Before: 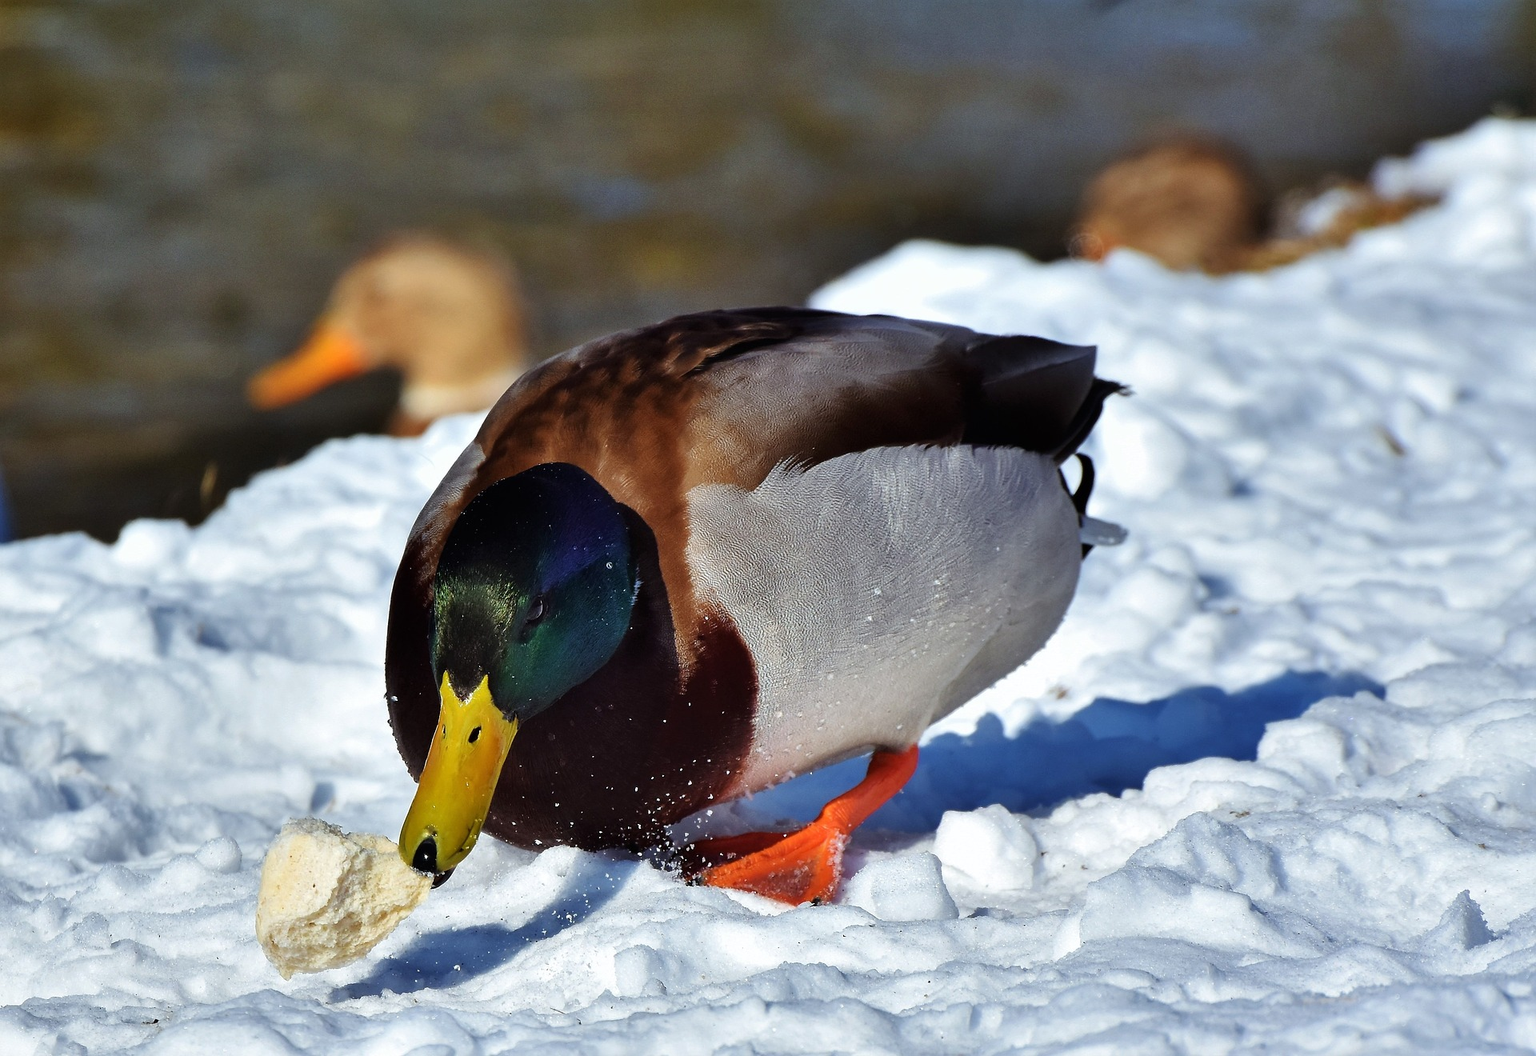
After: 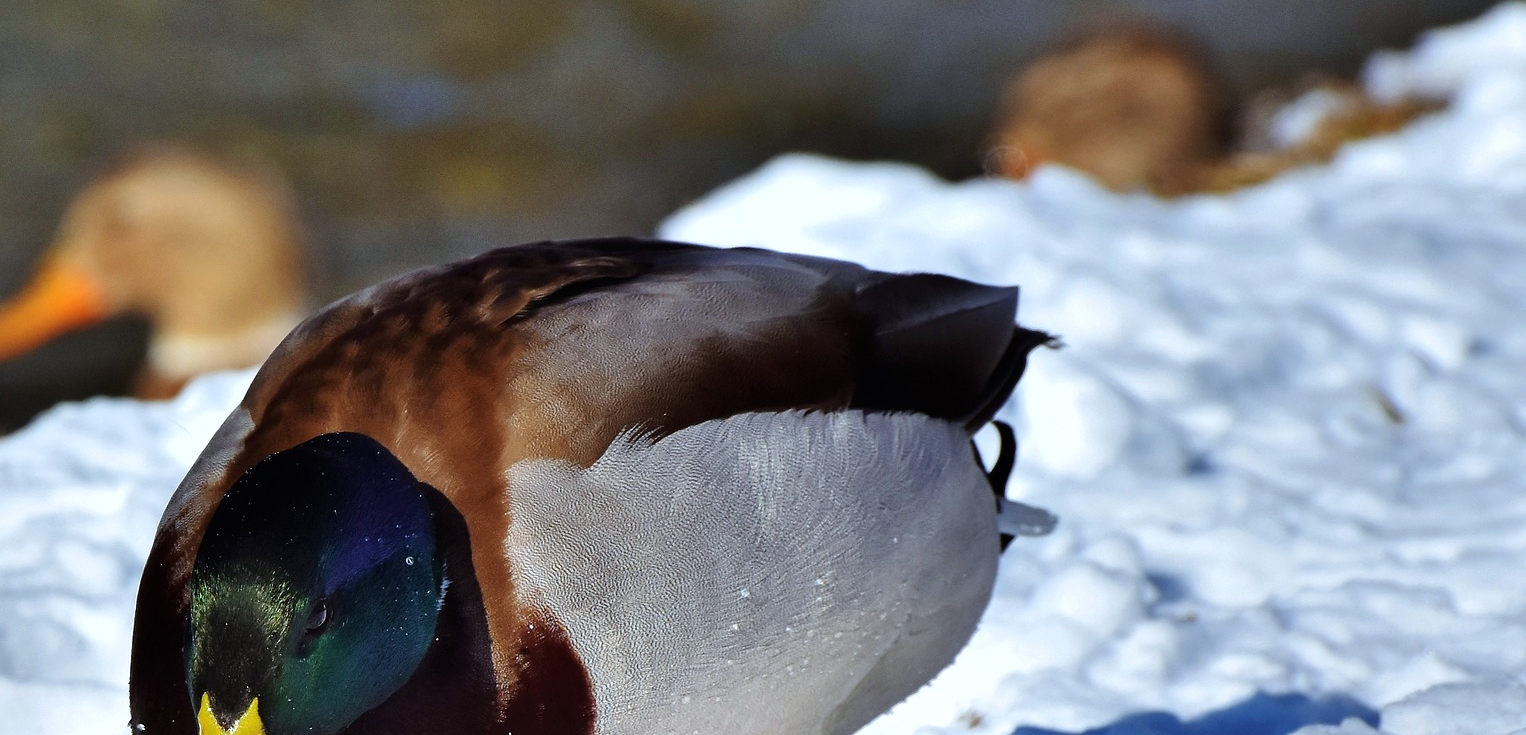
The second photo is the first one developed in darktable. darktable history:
white balance: red 0.98, blue 1.034
crop: left 18.38%, top 11.092%, right 2.134%, bottom 33.217%
exposure: exposure 0.02 EV, compensate highlight preservation false
